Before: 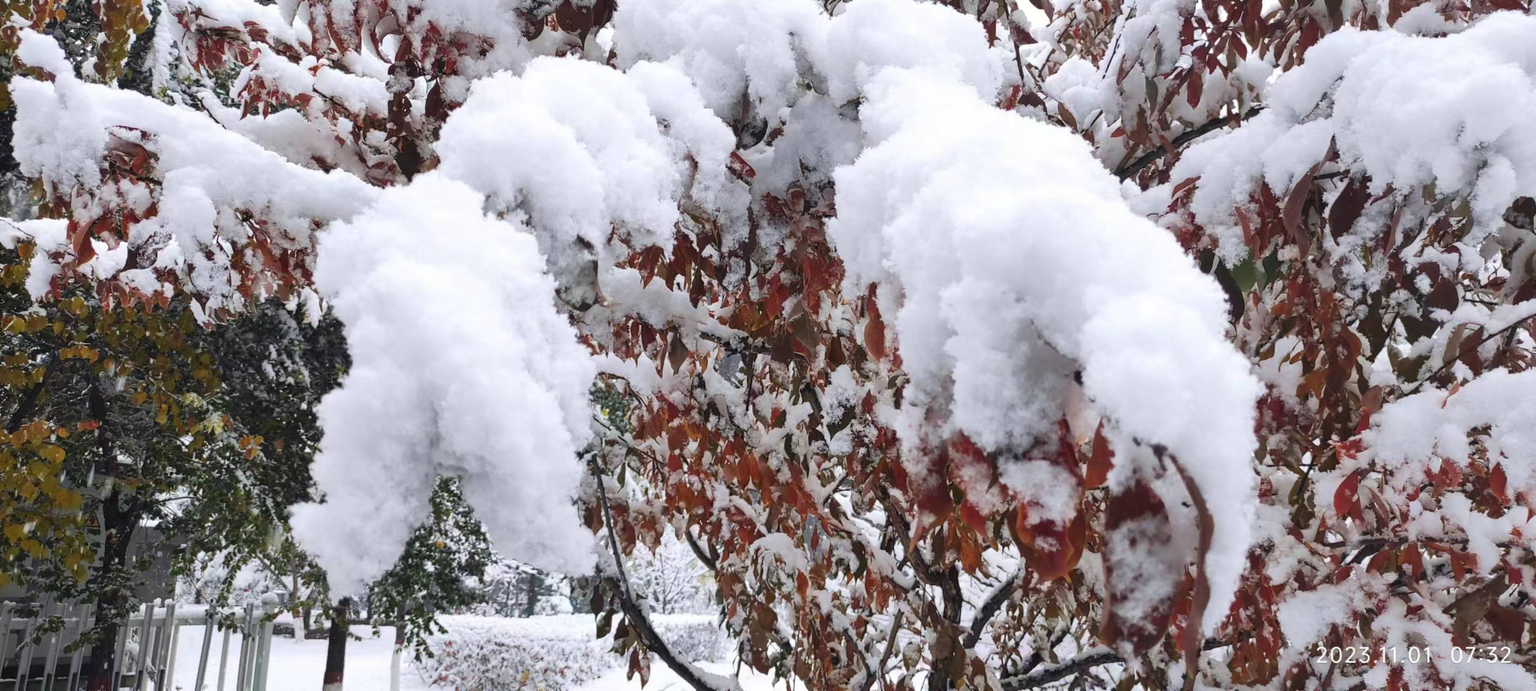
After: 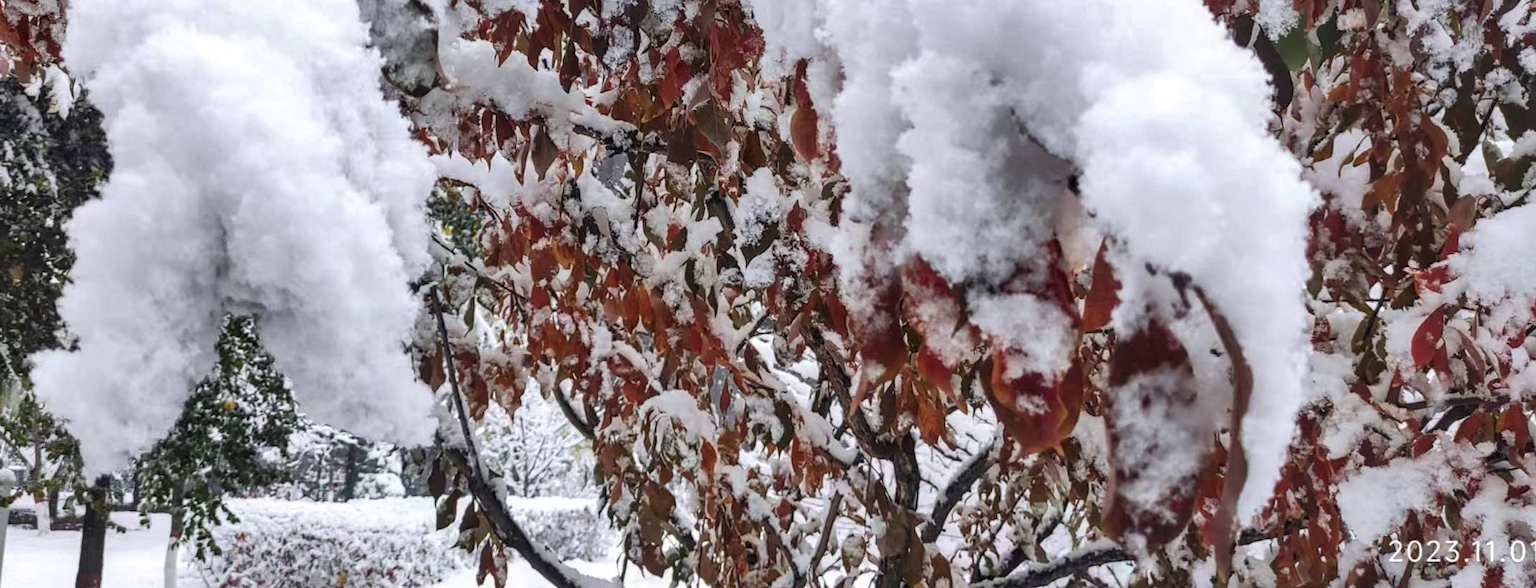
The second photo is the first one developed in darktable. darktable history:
crop and rotate: left 17.364%, top 34.527%, right 6.991%, bottom 1.052%
local contrast: detail 130%
shadows and highlights: soften with gaussian
